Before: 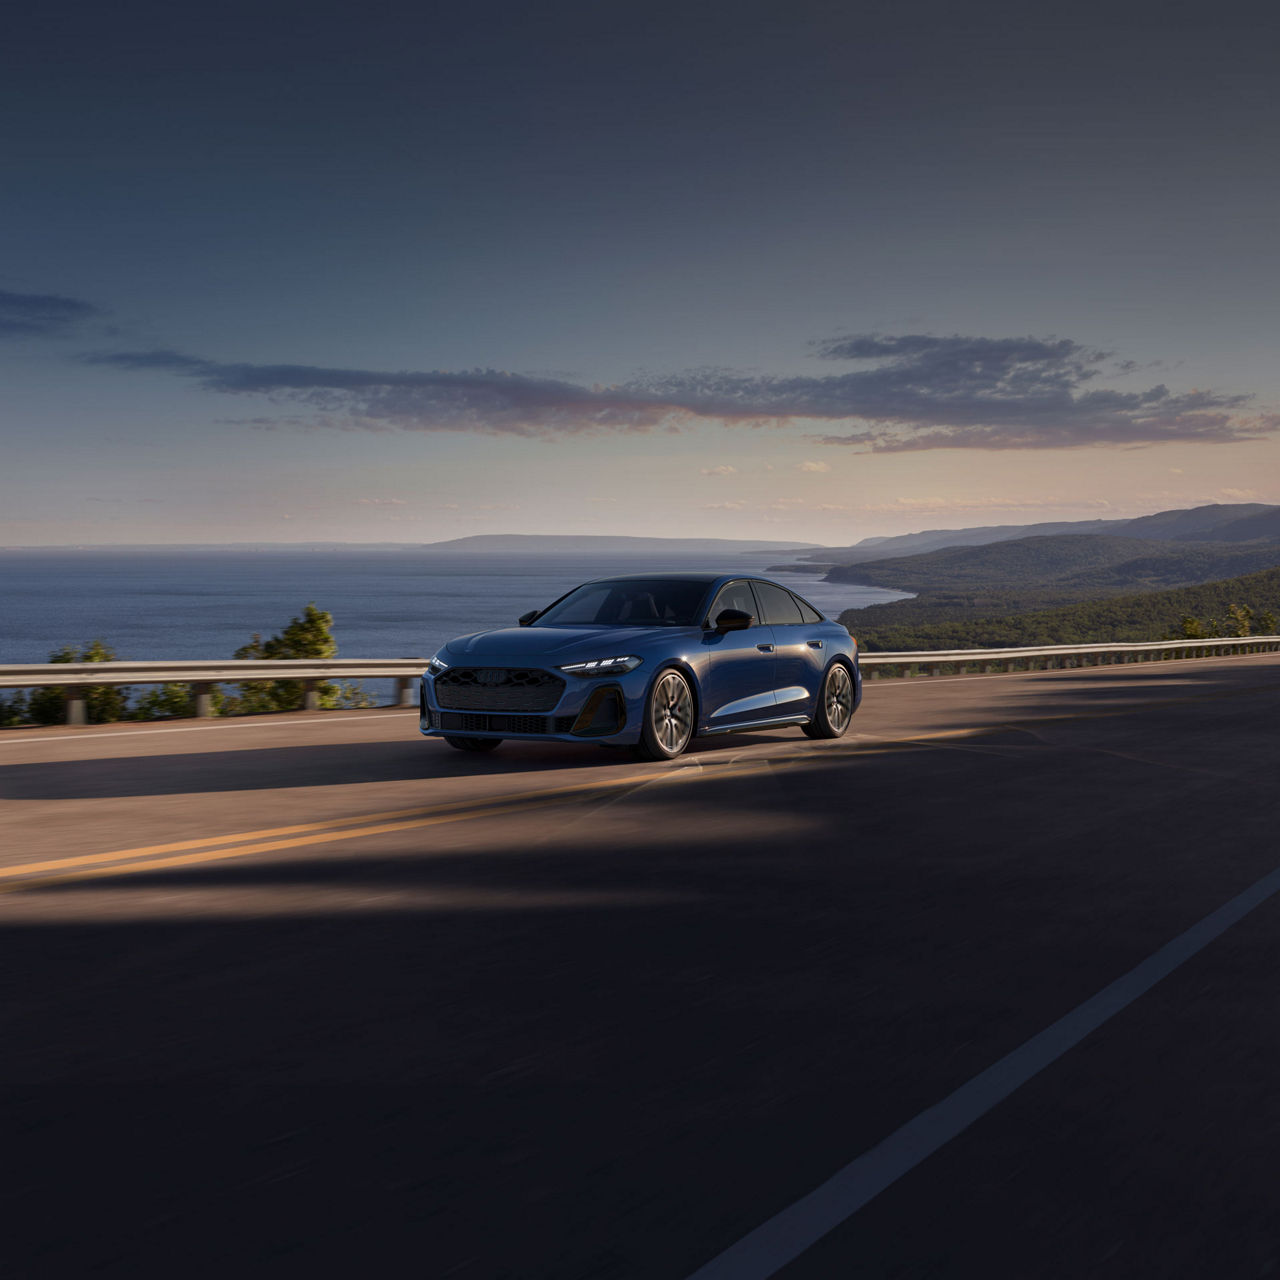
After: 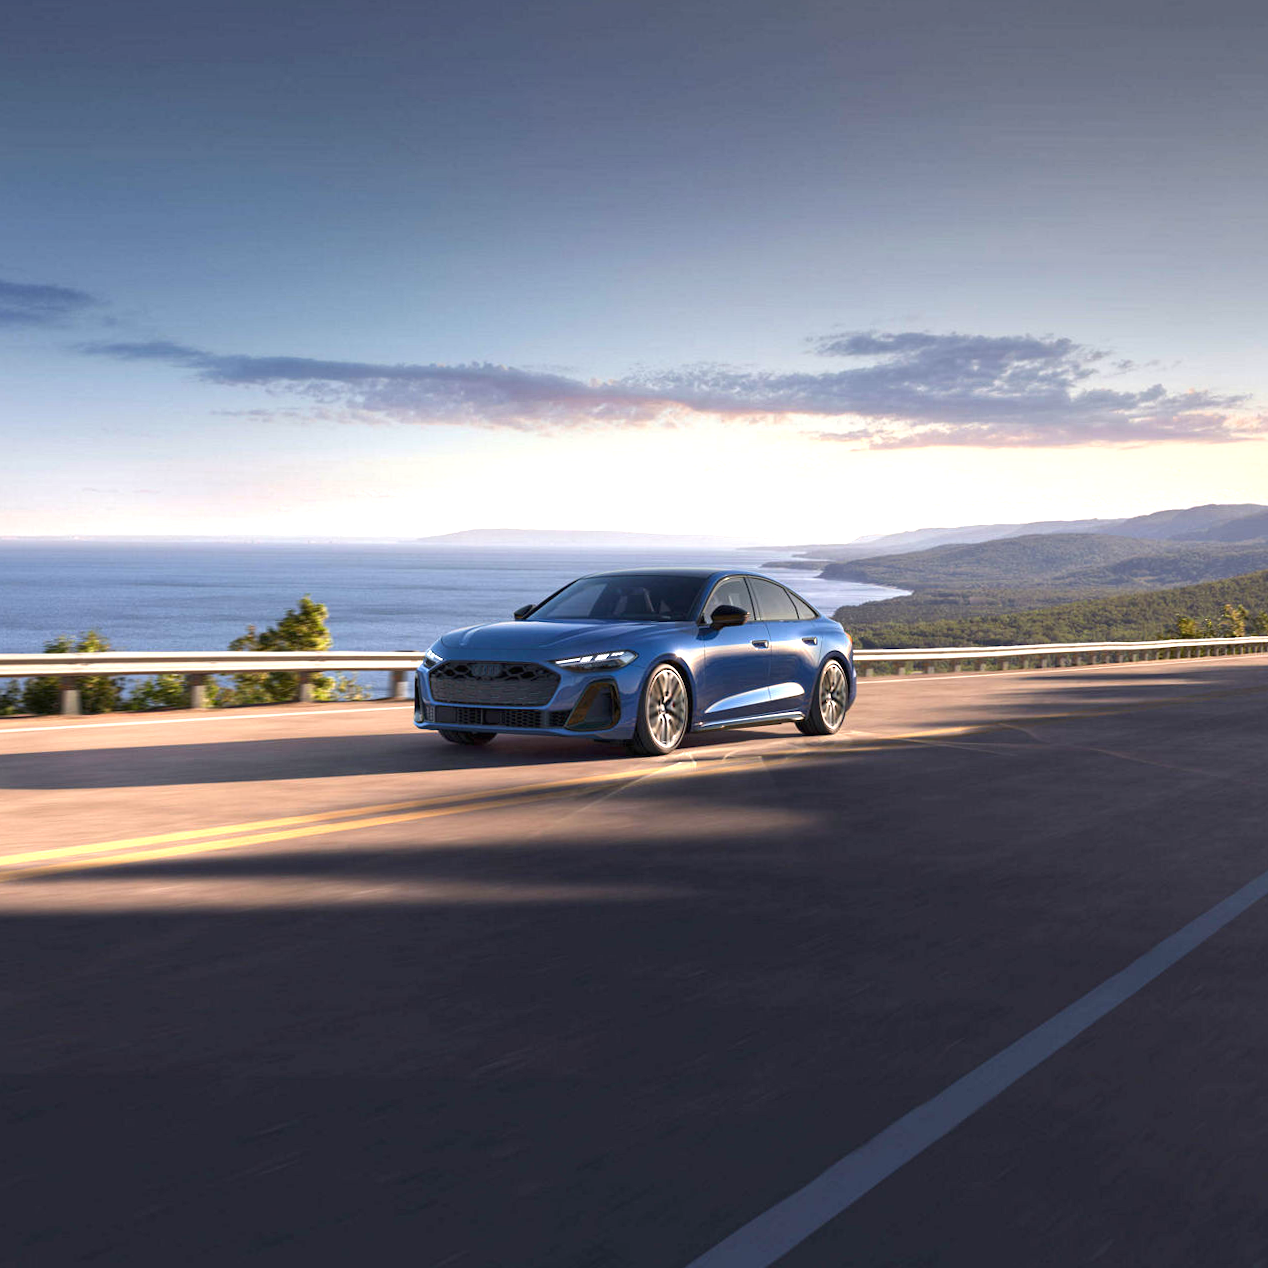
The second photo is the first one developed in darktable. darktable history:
exposure: black level correction 0, exposure 1.741 EV, compensate exposure bias true, compensate highlight preservation false
crop and rotate: angle -0.5°
